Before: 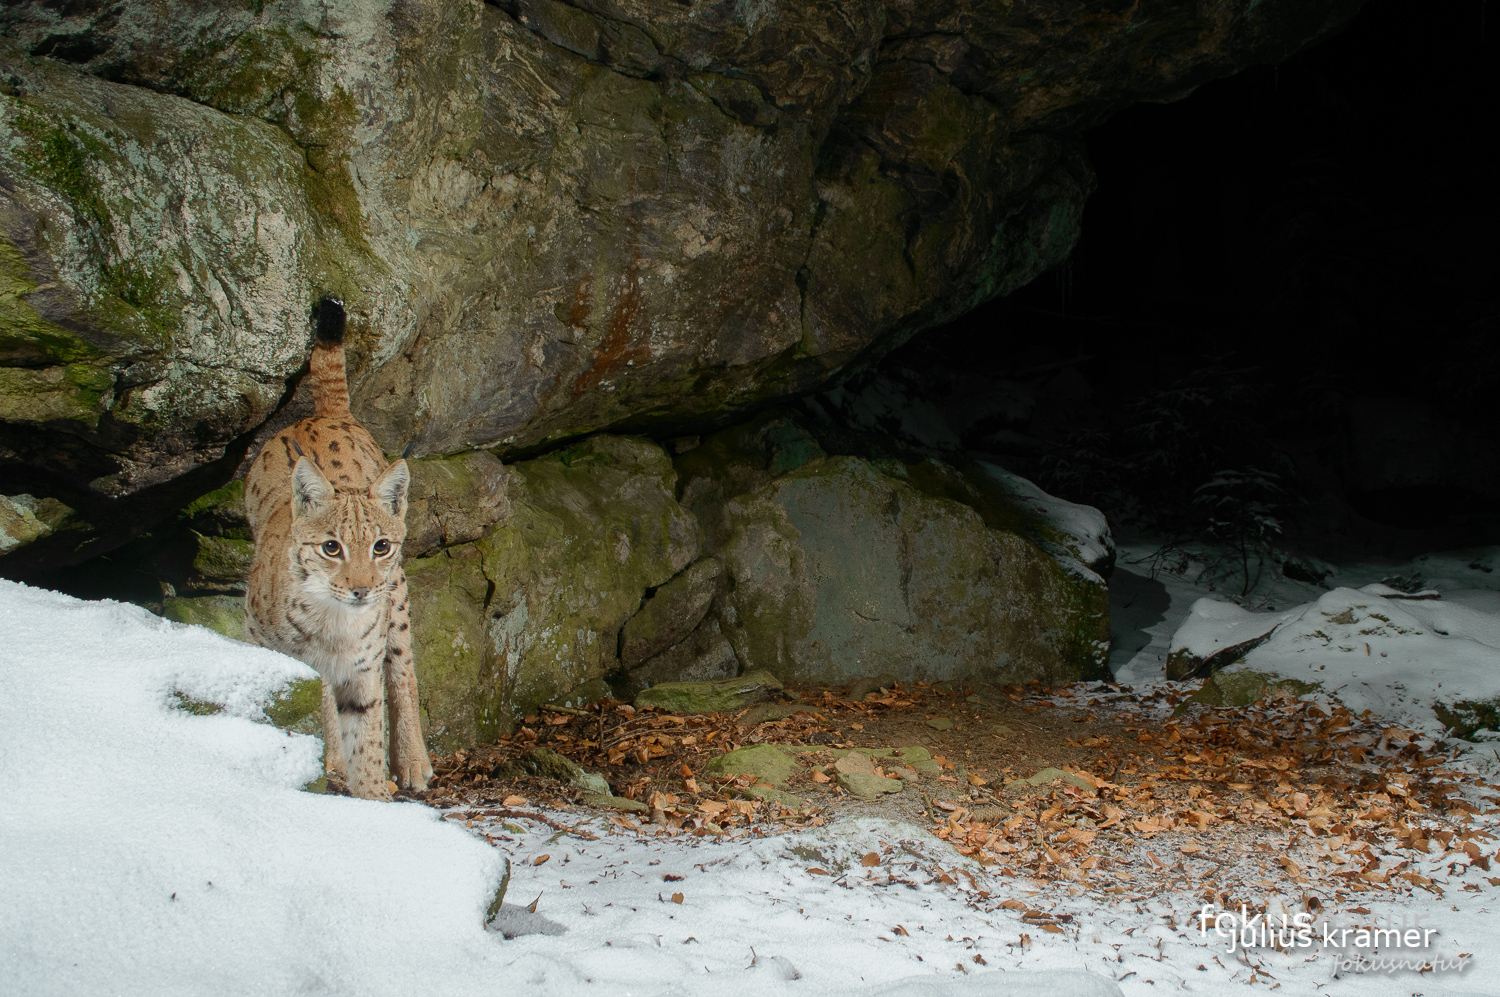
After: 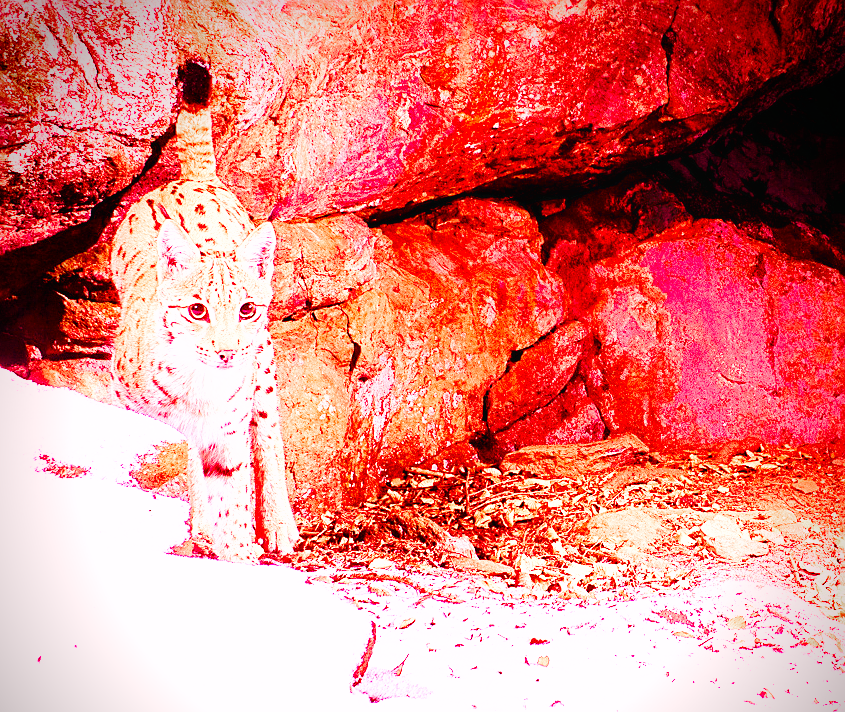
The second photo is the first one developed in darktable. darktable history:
white balance: red 4.26, blue 1.802
vignetting: brightness -0.629, saturation -0.007, center (-0.028, 0.239)
sharpen: on, module defaults
exposure: exposure -0.492 EV, compensate highlight preservation false
shadows and highlights: radius 337.17, shadows 29.01, soften with gaussian
crop: left 8.966%, top 23.852%, right 34.699%, bottom 4.703%
base curve: curves: ch0 [(0, 0.003) (0.001, 0.002) (0.006, 0.004) (0.02, 0.022) (0.048, 0.086) (0.094, 0.234) (0.162, 0.431) (0.258, 0.629) (0.385, 0.8) (0.548, 0.918) (0.751, 0.988) (1, 1)], preserve colors none
color zones: curves: ch1 [(0, 0.708) (0.088, 0.648) (0.245, 0.187) (0.429, 0.326) (0.571, 0.498) (0.714, 0.5) (0.857, 0.5) (1, 0.708)]
